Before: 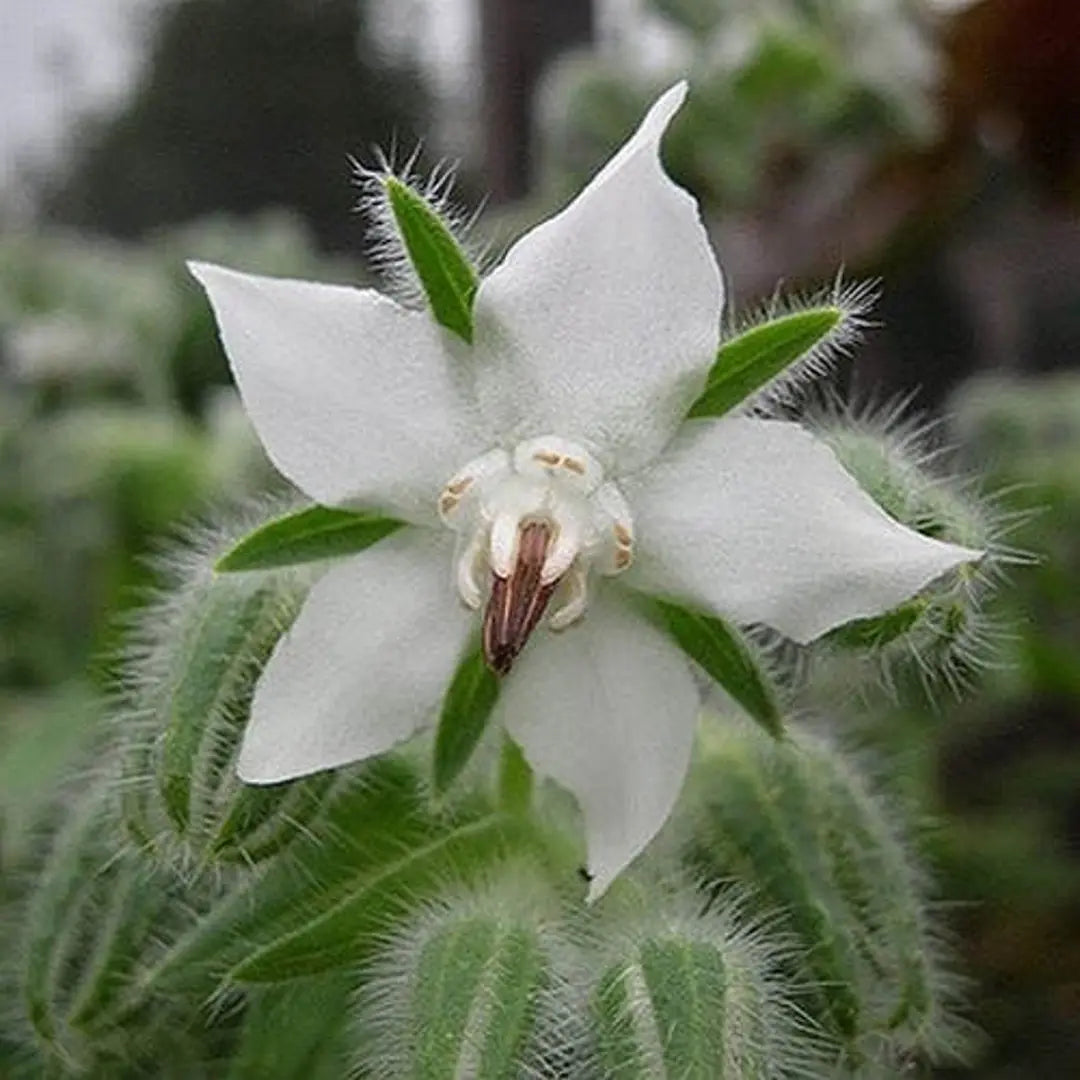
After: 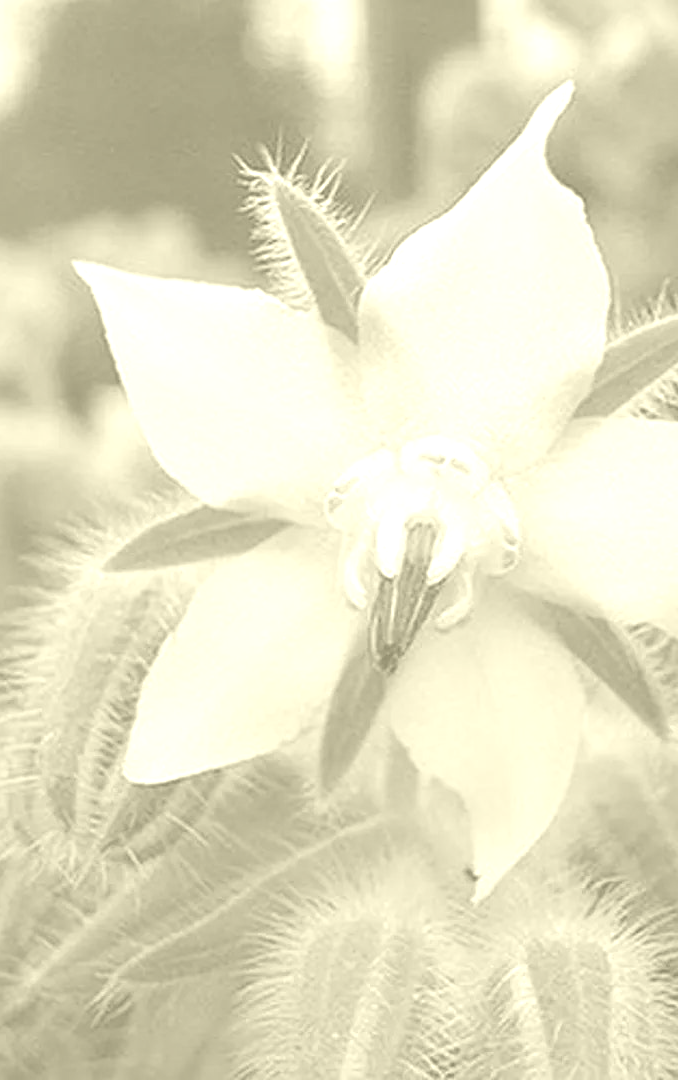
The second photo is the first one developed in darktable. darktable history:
crop: left 10.644%, right 26.528%
color balance rgb: perceptual saturation grading › global saturation 30%, global vibrance 20%
exposure: exposure 0.935 EV, compensate highlight preservation false
colorize: hue 43.2°, saturation 40%, version 1
